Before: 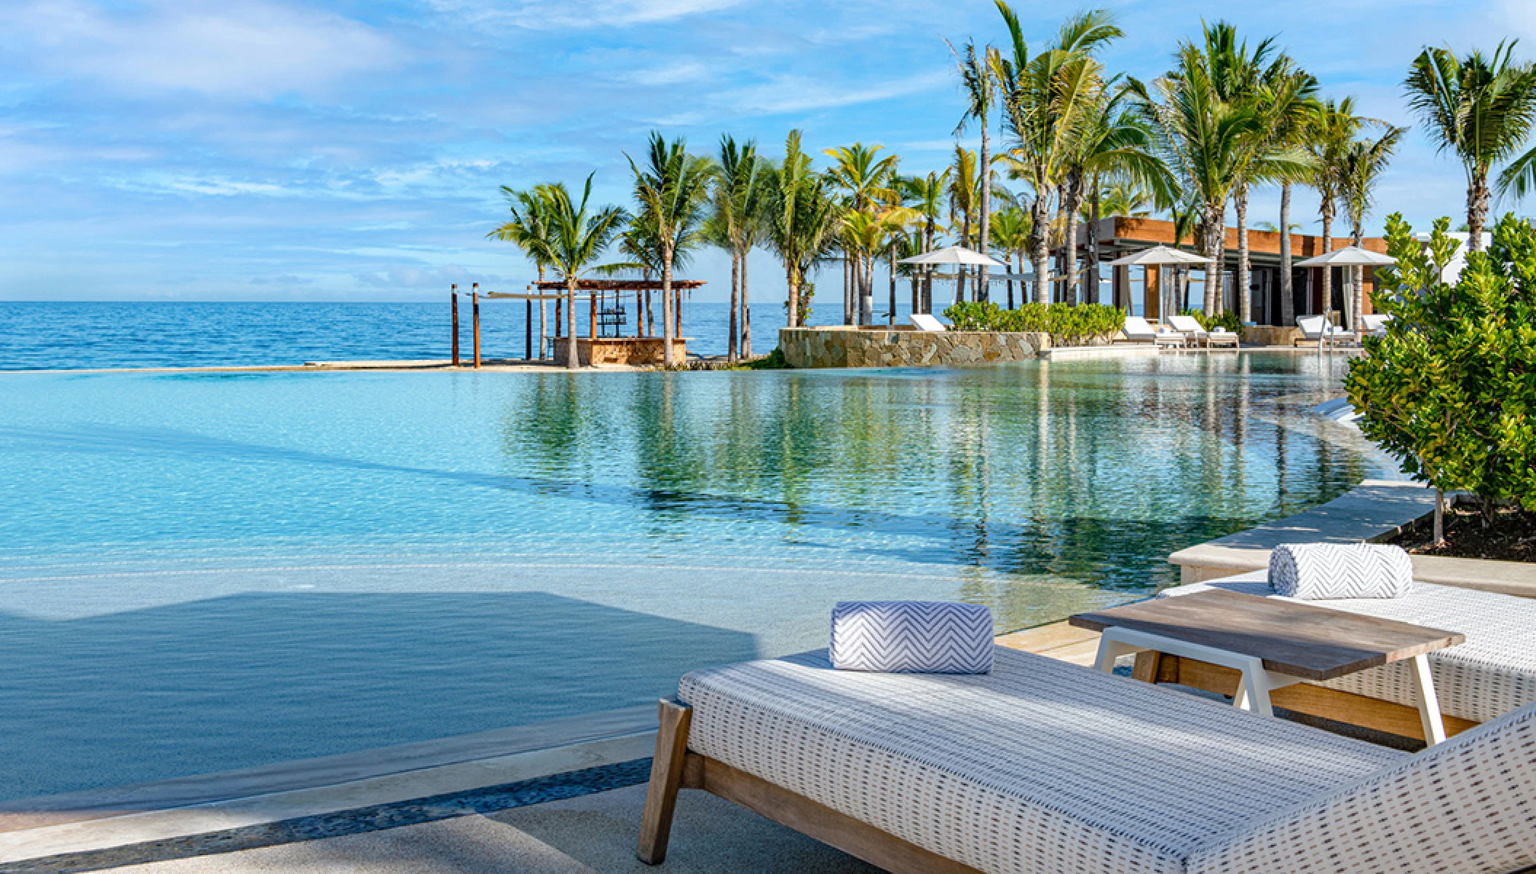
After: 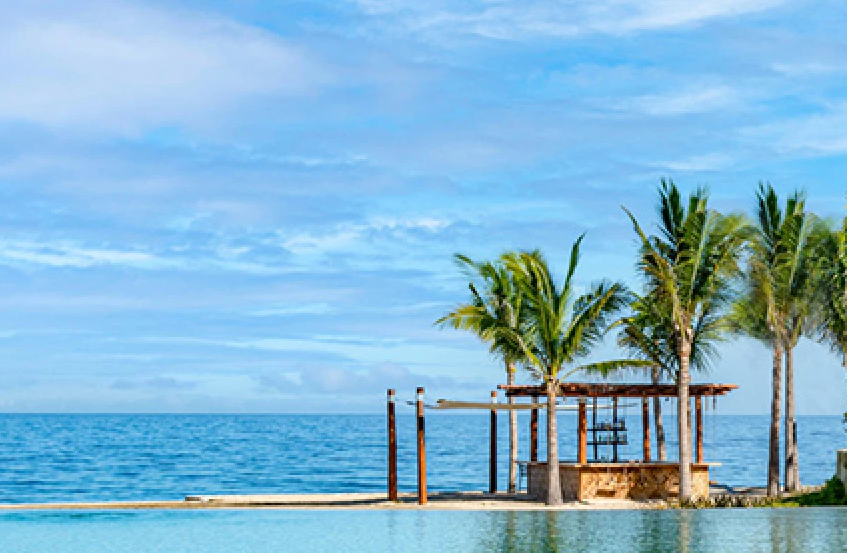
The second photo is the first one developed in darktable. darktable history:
crop and rotate: left 11.121%, top 0.089%, right 48.733%, bottom 53.79%
